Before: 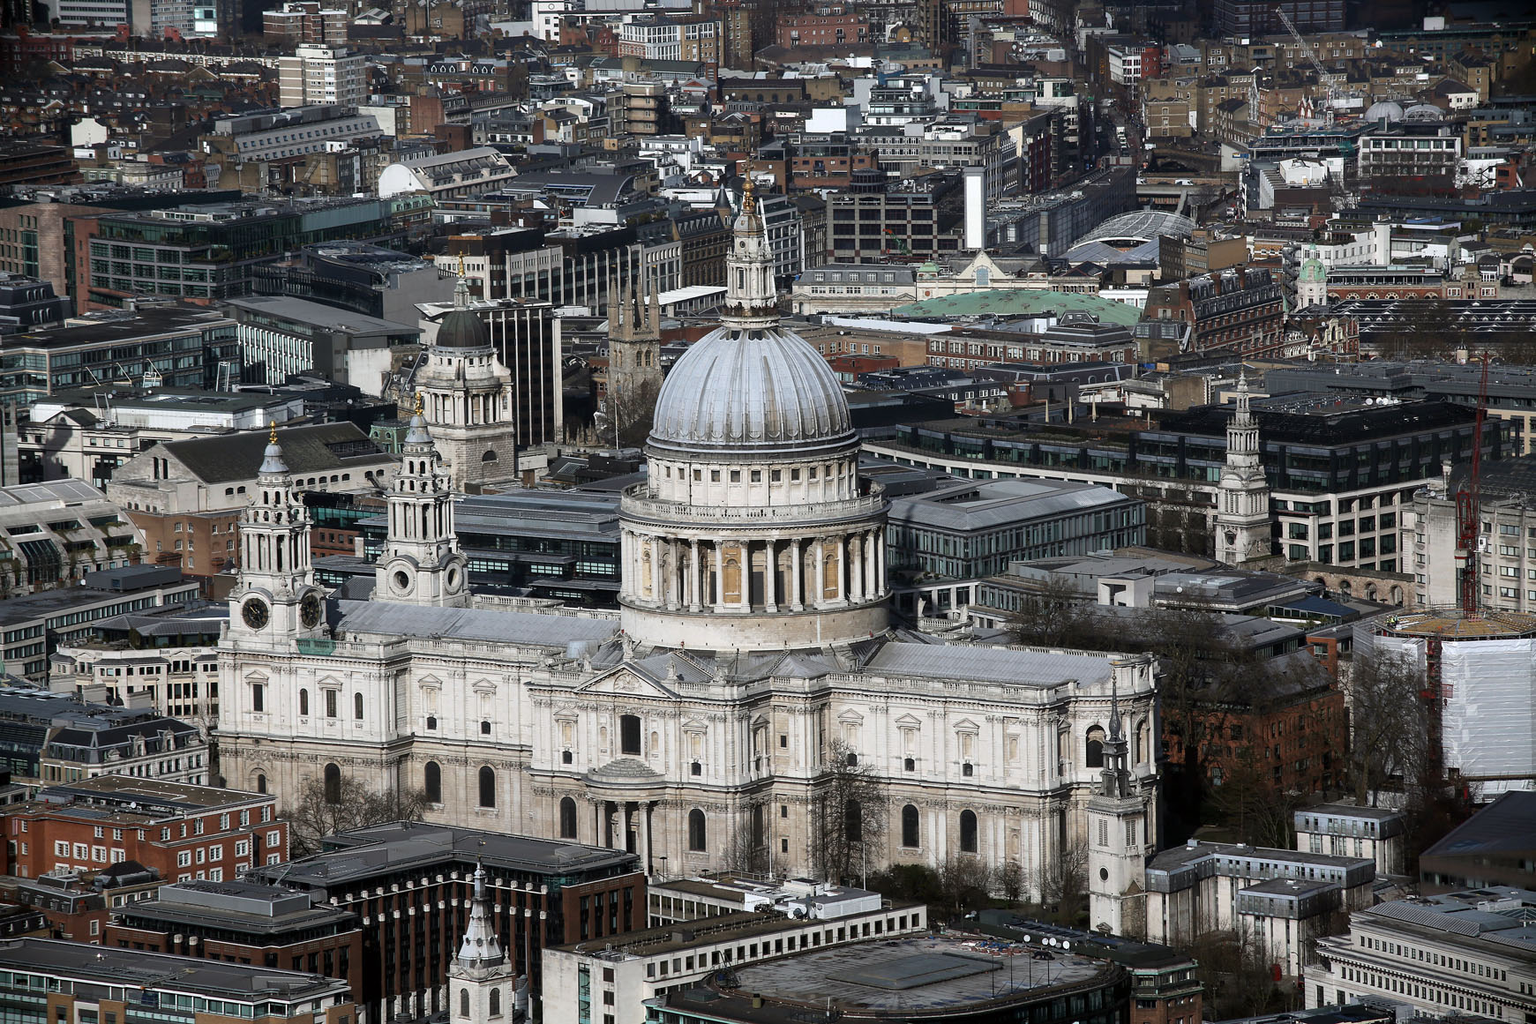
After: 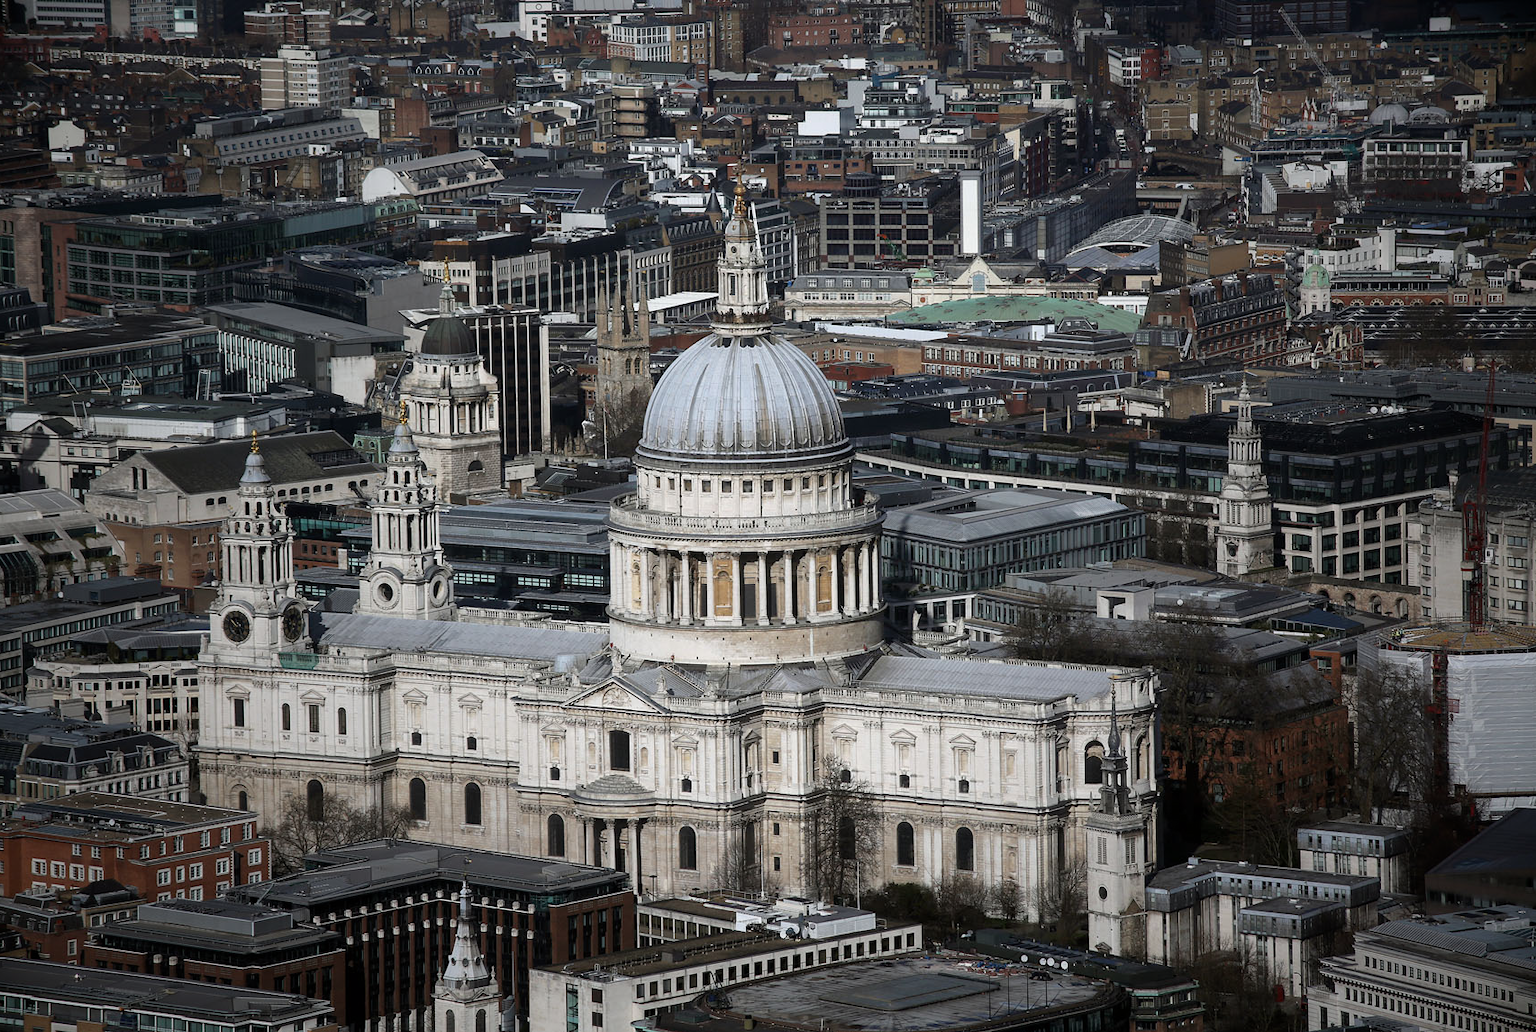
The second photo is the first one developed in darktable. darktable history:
crop and rotate: left 1.552%, right 0.51%, bottom 1.27%
vignetting: fall-off start 34.5%, fall-off radius 64.3%, saturation -0.034, width/height ratio 0.961
